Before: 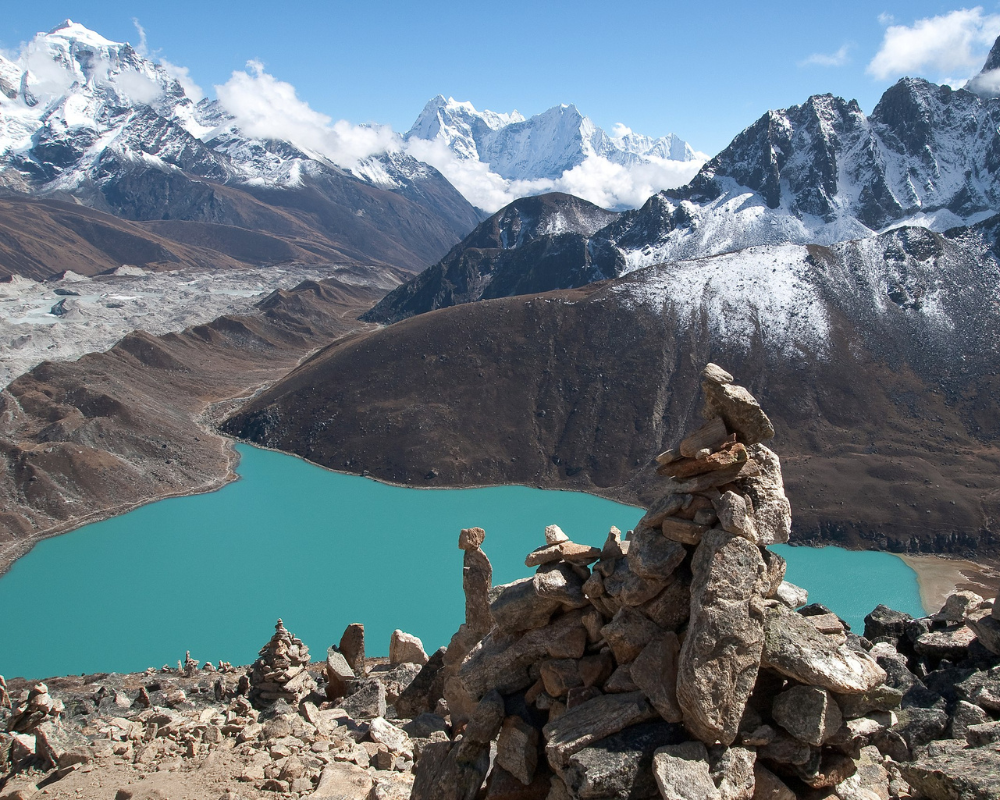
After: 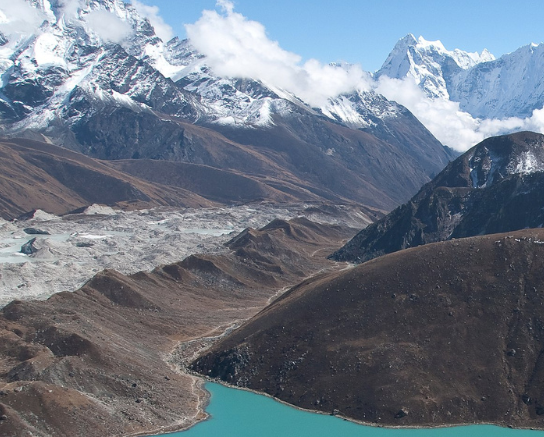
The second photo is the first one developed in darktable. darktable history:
crop and rotate: left 3.053%, top 7.704%, right 42.536%, bottom 37.578%
